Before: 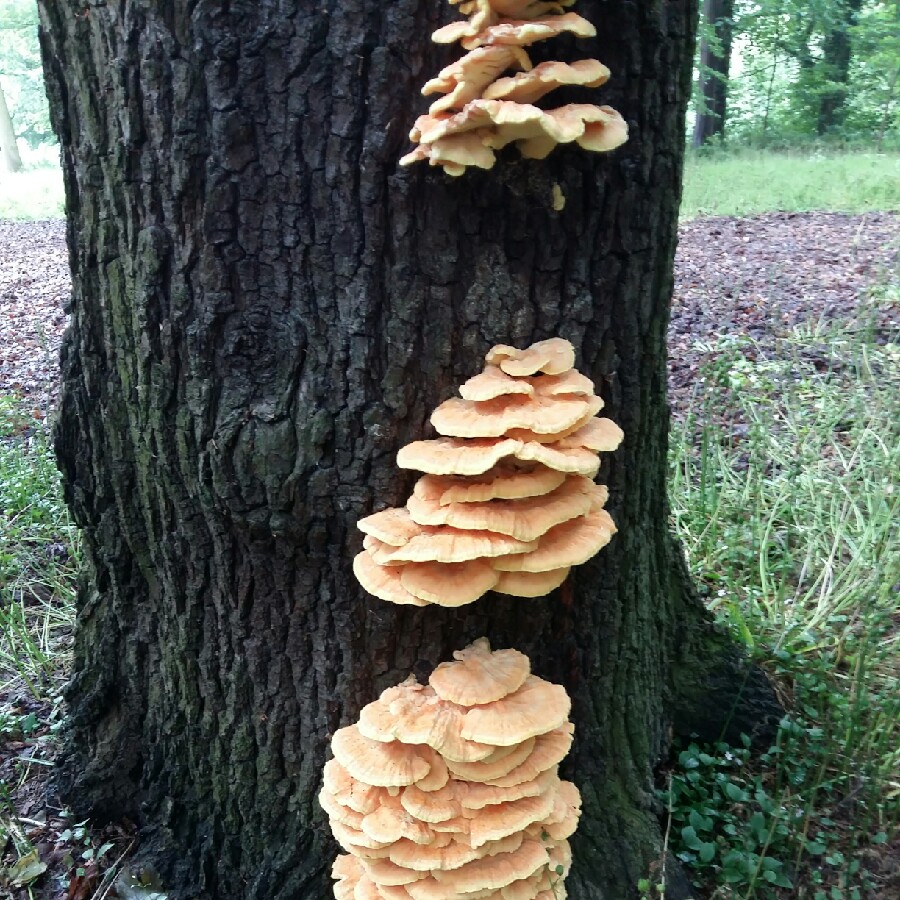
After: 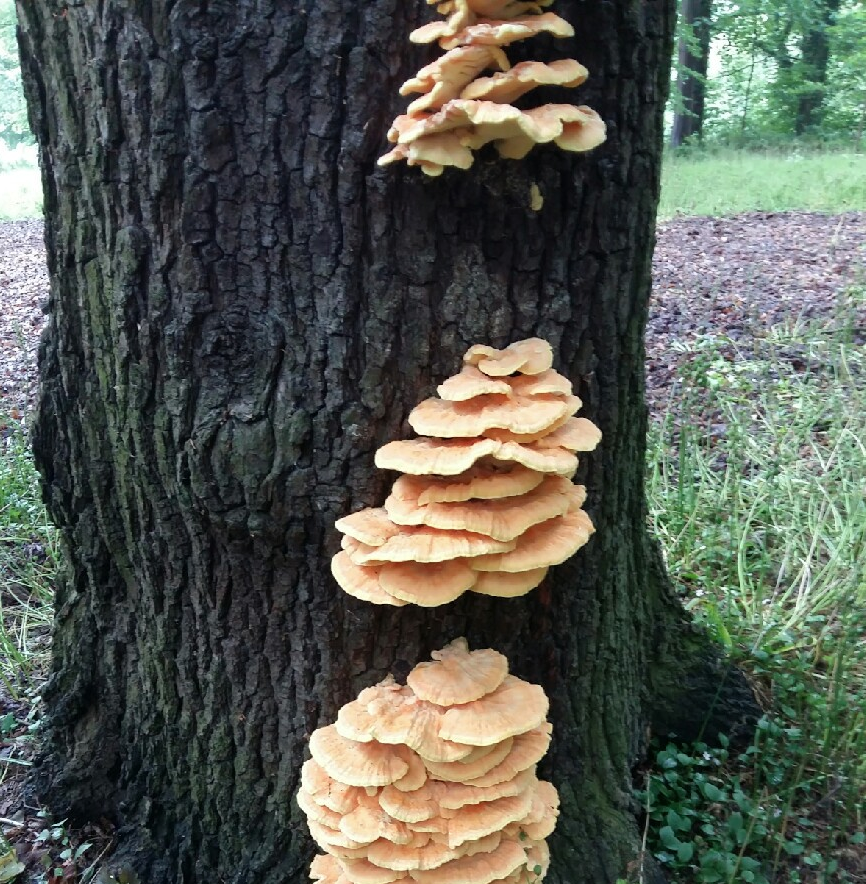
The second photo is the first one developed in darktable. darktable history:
crop and rotate: left 2.553%, right 1.186%, bottom 1.768%
shadows and highlights: shadows 24.82, highlights -25.07
